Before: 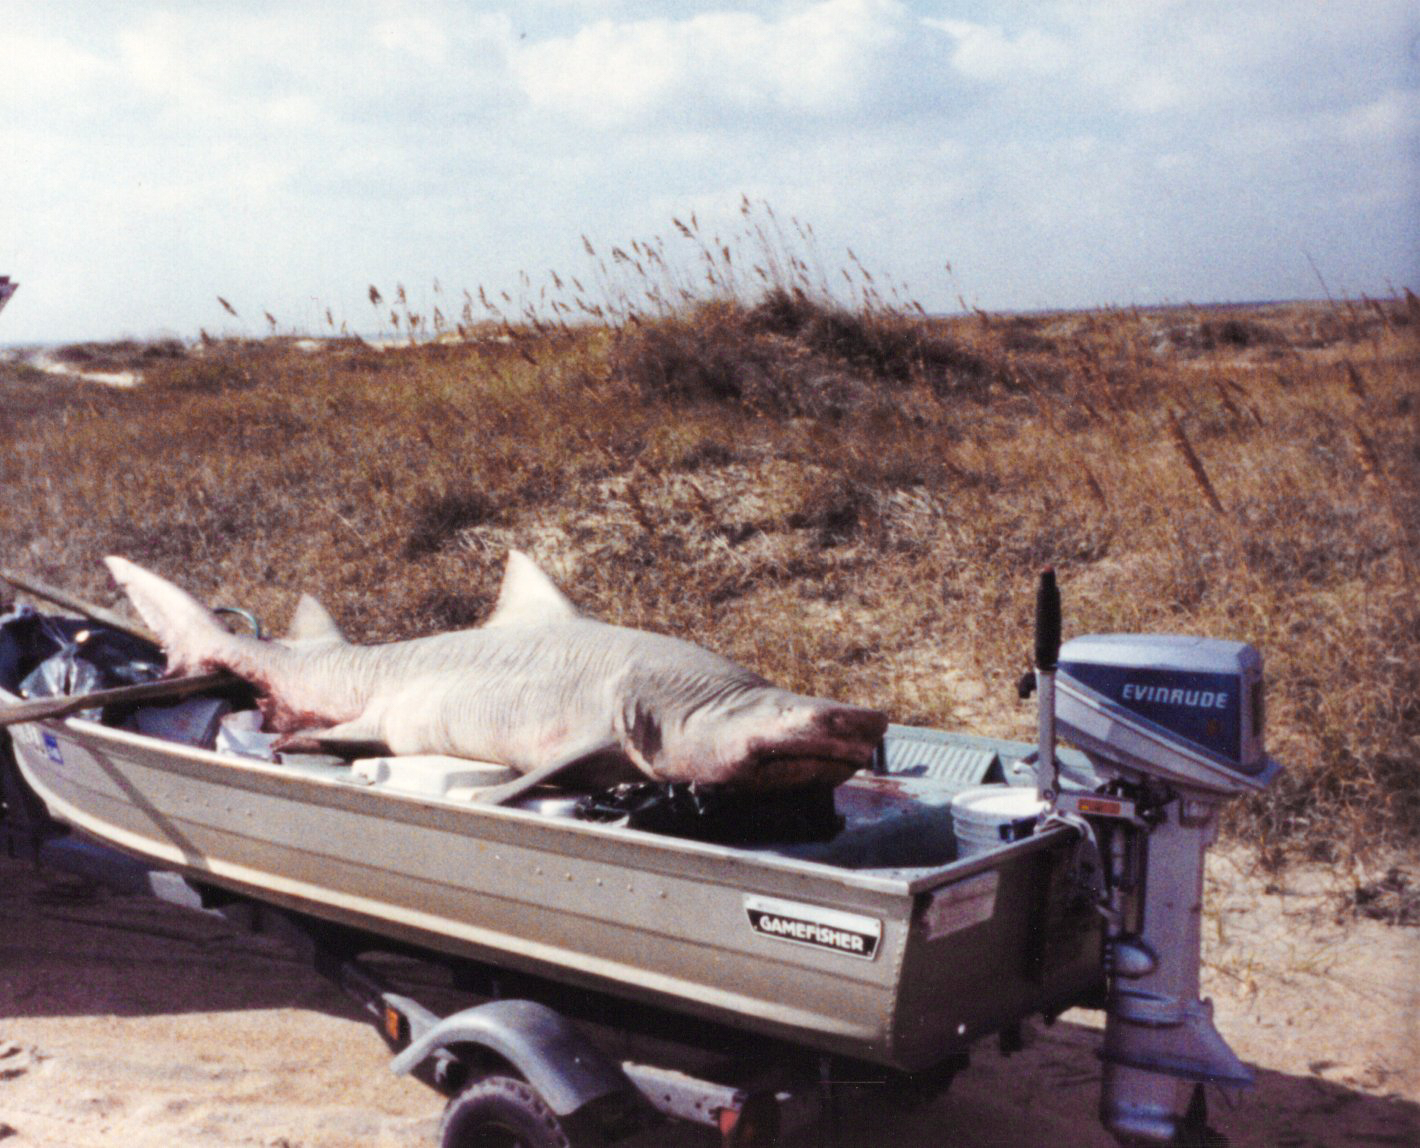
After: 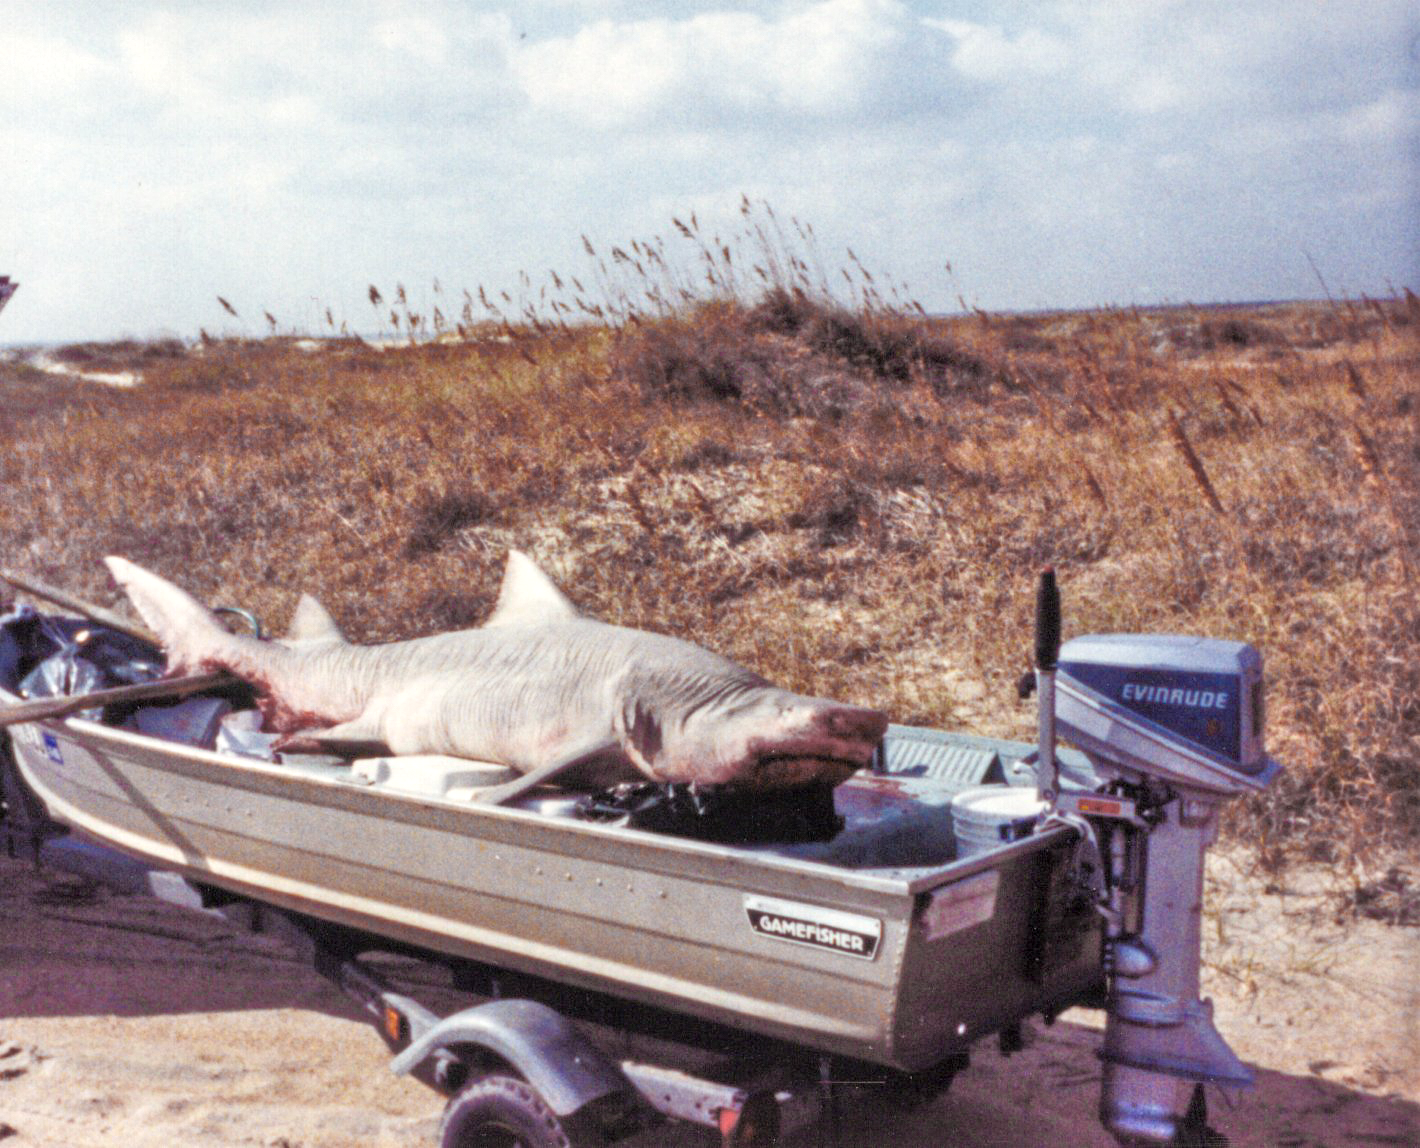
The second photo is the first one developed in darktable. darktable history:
local contrast: on, module defaults
tone equalizer: -7 EV 0.146 EV, -6 EV 0.577 EV, -5 EV 1.11 EV, -4 EV 1.31 EV, -3 EV 1.14 EV, -2 EV 0.6 EV, -1 EV 0.164 EV
